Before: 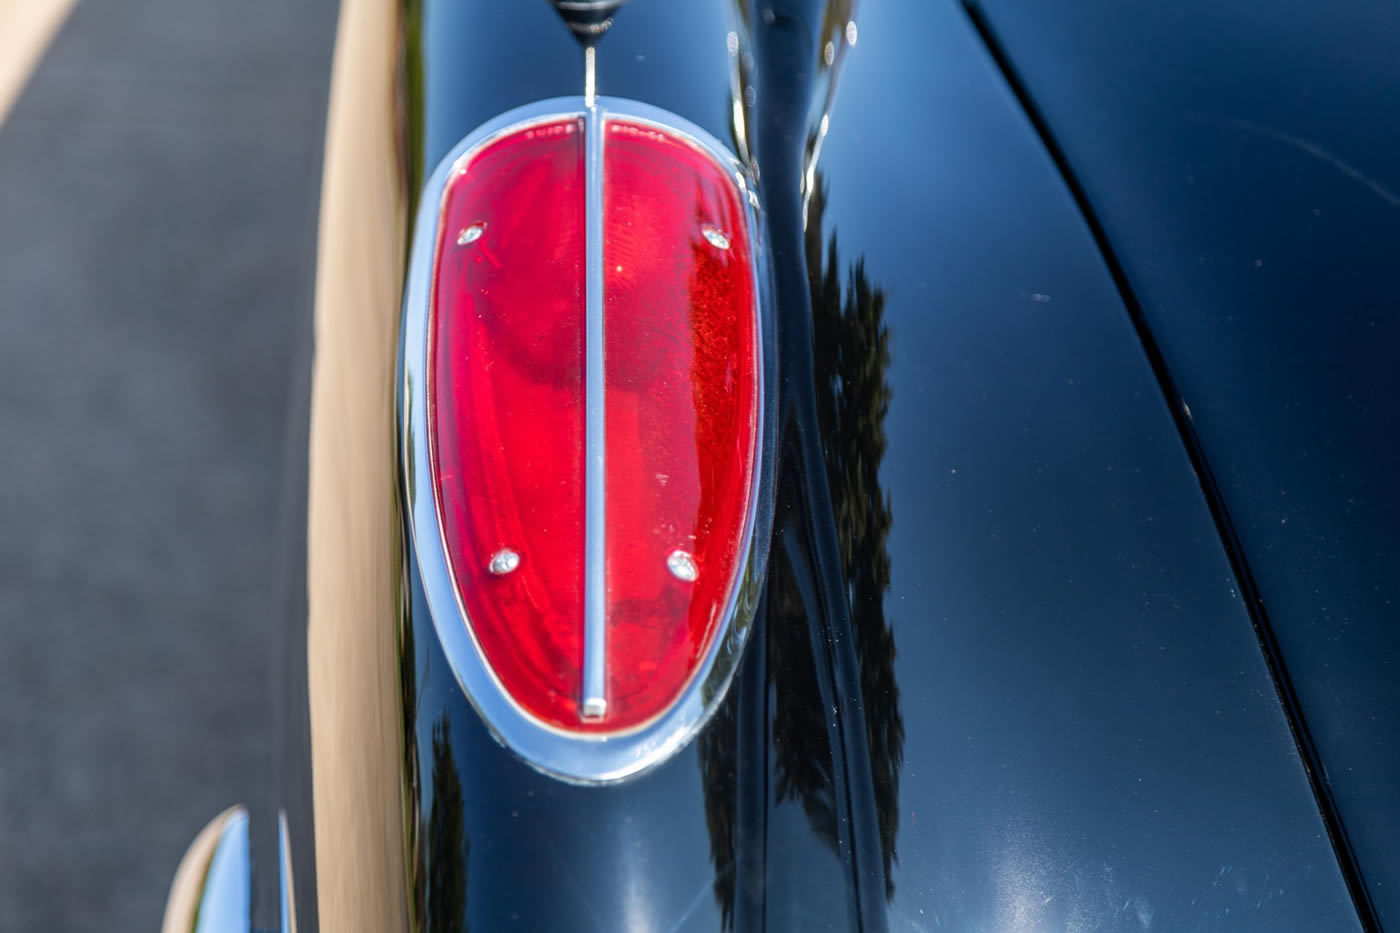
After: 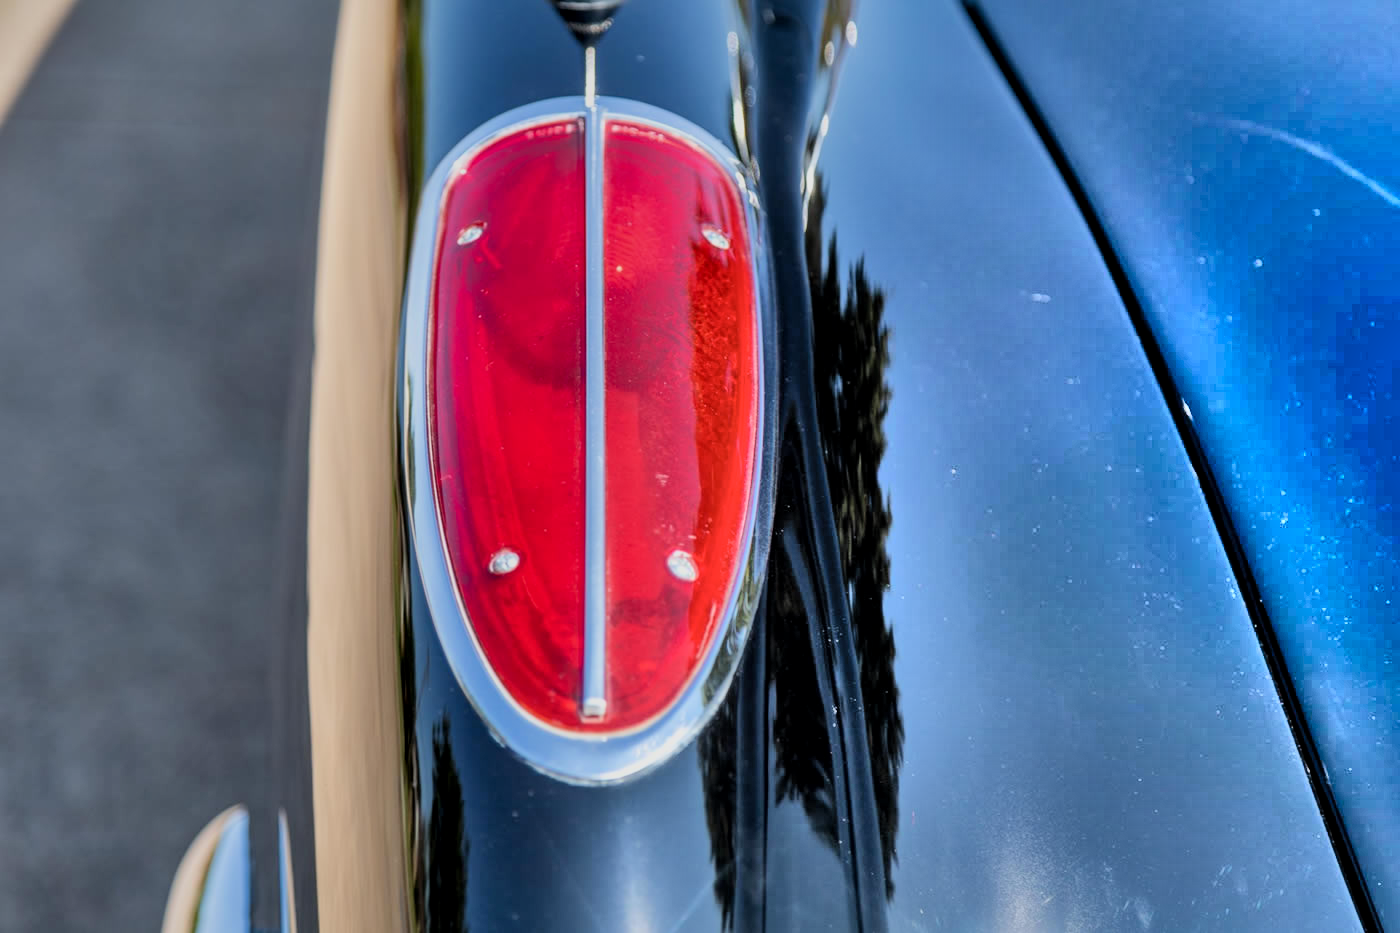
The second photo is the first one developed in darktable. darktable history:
local contrast: mode bilateral grid, contrast 19, coarseness 50, detail 130%, midtone range 0.2
filmic rgb: middle gray luminance 18.27%, black relative exposure -11.13 EV, white relative exposure 3.69 EV, threshold 3.05 EV, target black luminance 0%, hardness 5.88, latitude 57.08%, contrast 0.964, shadows ↔ highlights balance 49.23%, color science v6 (2022), enable highlight reconstruction true
shadows and highlights: radius 123.75, shadows 99.55, white point adjustment -3.14, highlights -99.29, soften with gaussian
